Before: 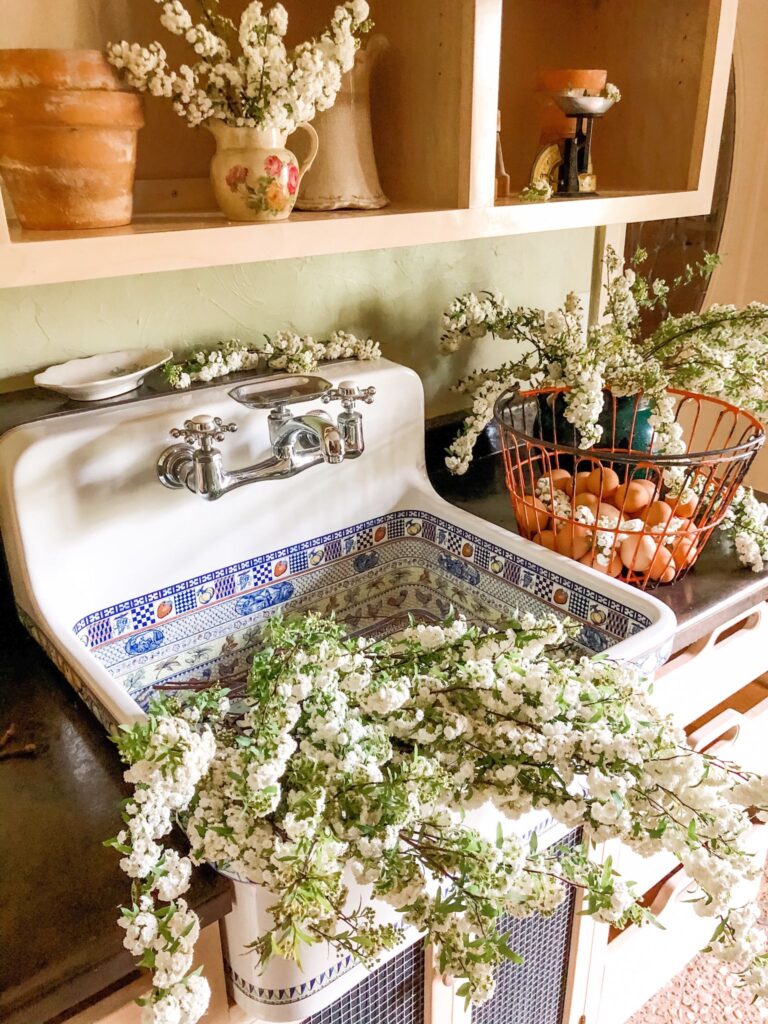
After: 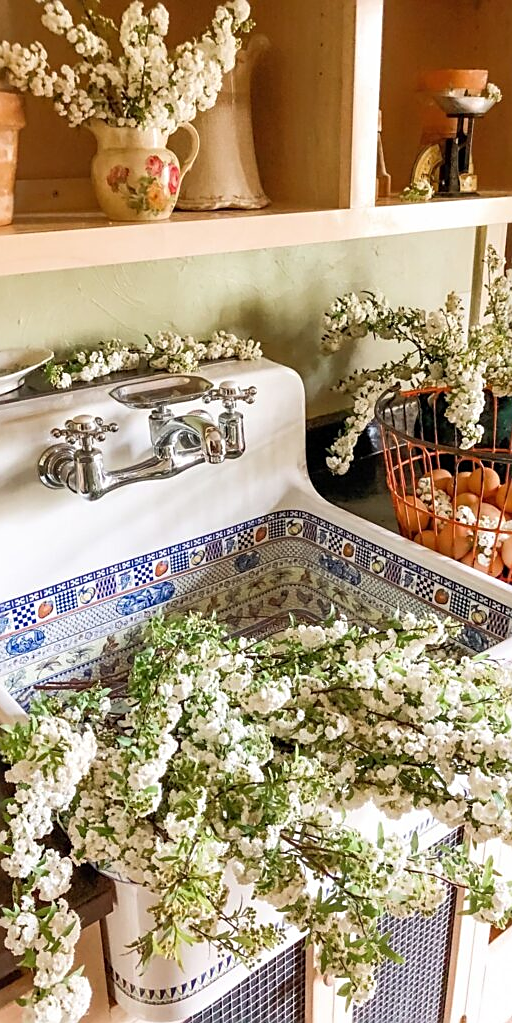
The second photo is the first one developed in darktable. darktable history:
crop and rotate: left 15.546%, right 17.787%
tone equalizer: on, module defaults
sharpen: on, module defaults
